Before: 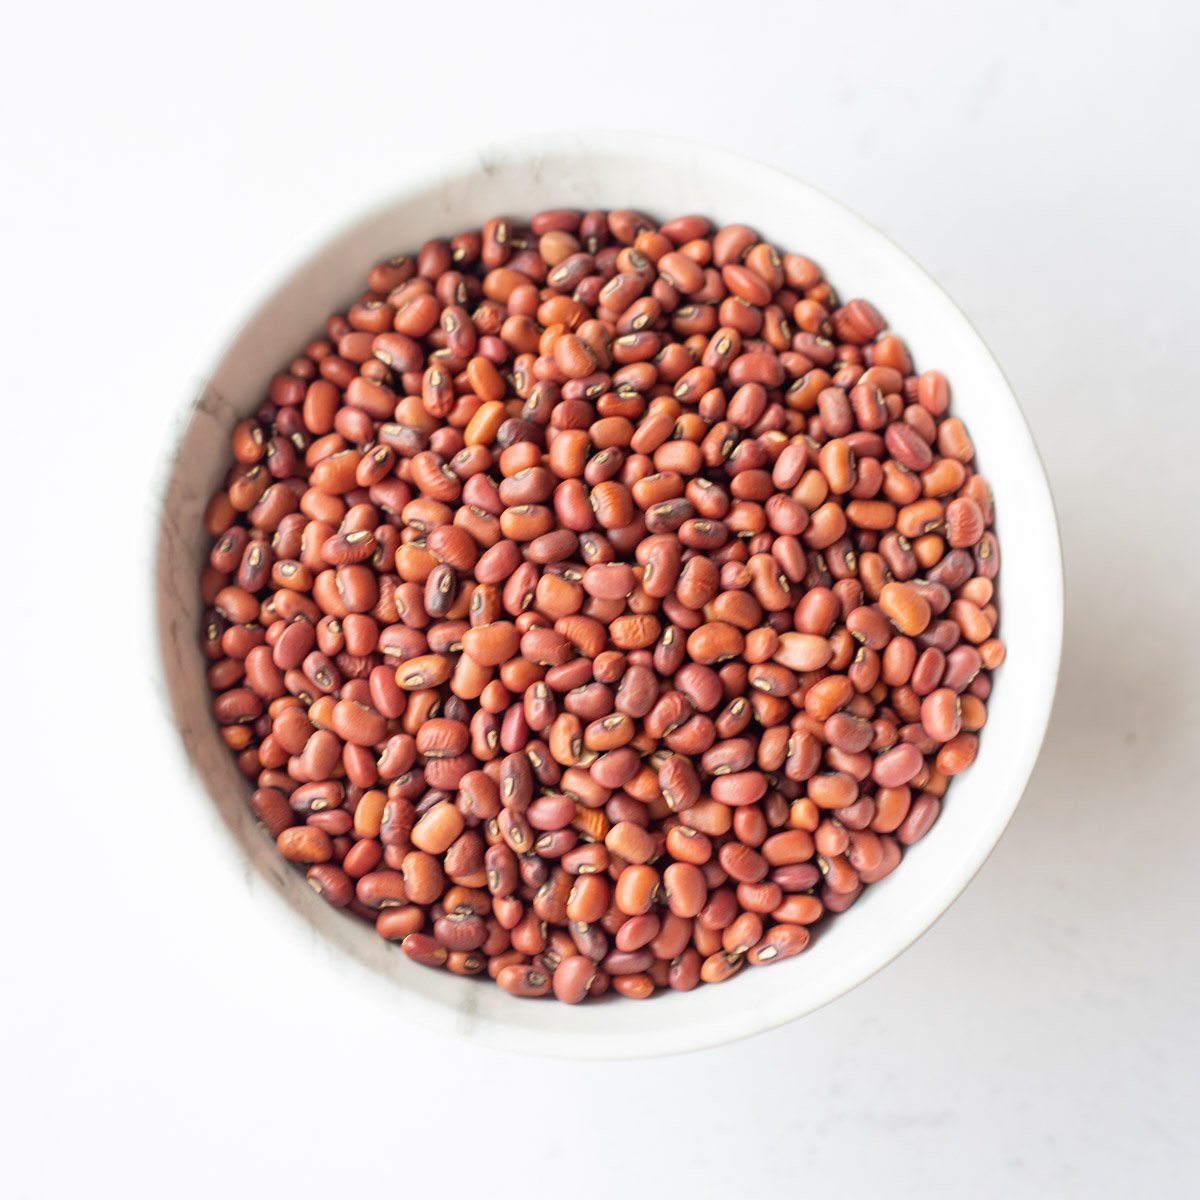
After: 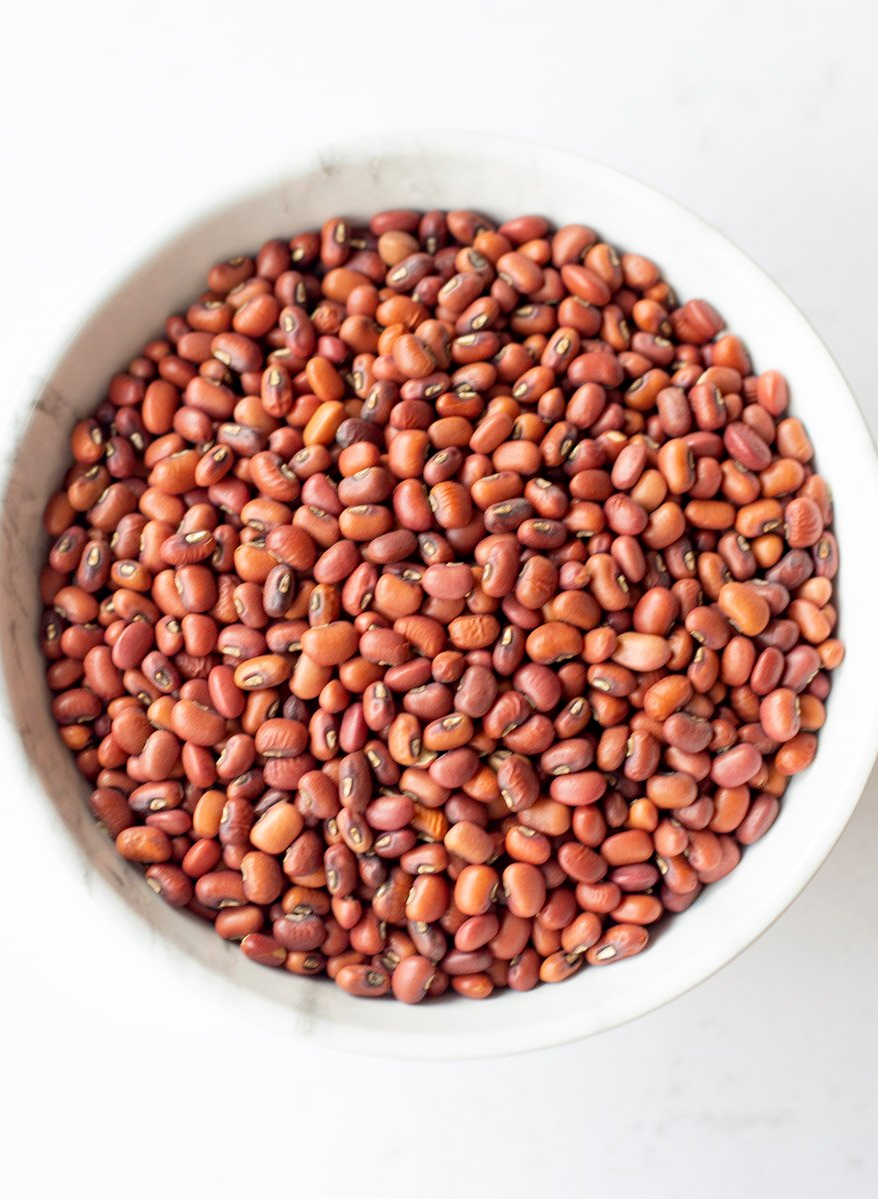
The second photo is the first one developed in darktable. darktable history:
color balance: mode lift, gamma, gain (sRGB), lift [0.97, 1, 1, 1], gamma [1.03, 1, 1, 1]
crop: left 13.443%, right 13.31%
haze removal: compatibility mode true, adaptive false
